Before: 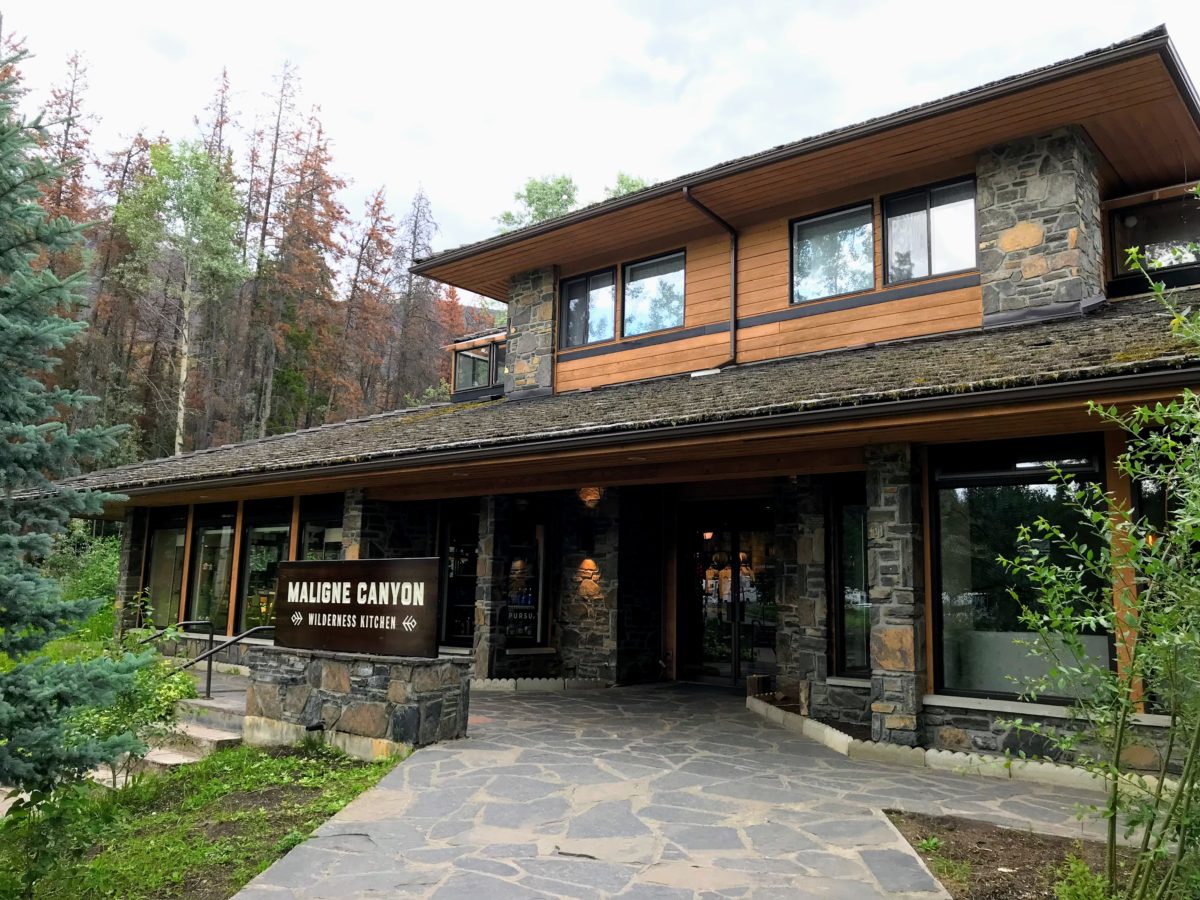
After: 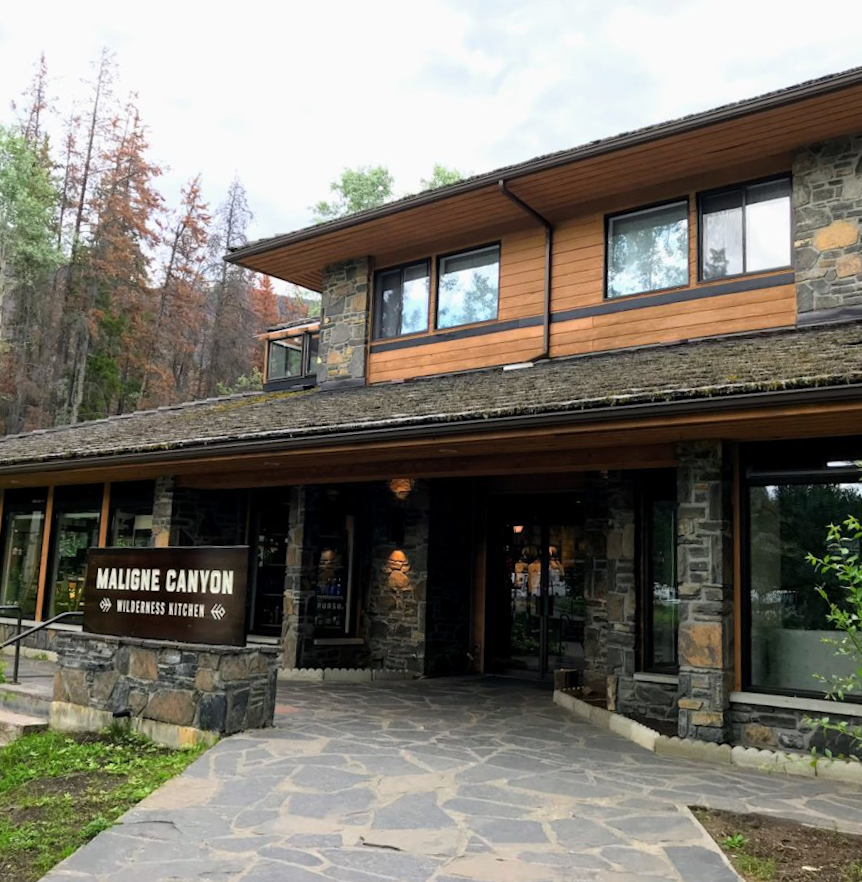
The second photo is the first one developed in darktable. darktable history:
crop and rotate: angle -3.27°, left 14.277%, top 0.028%, right 10.766%, bottom 0.028%
rotate and perspective: rotation -2.29°, automatic cropping off
